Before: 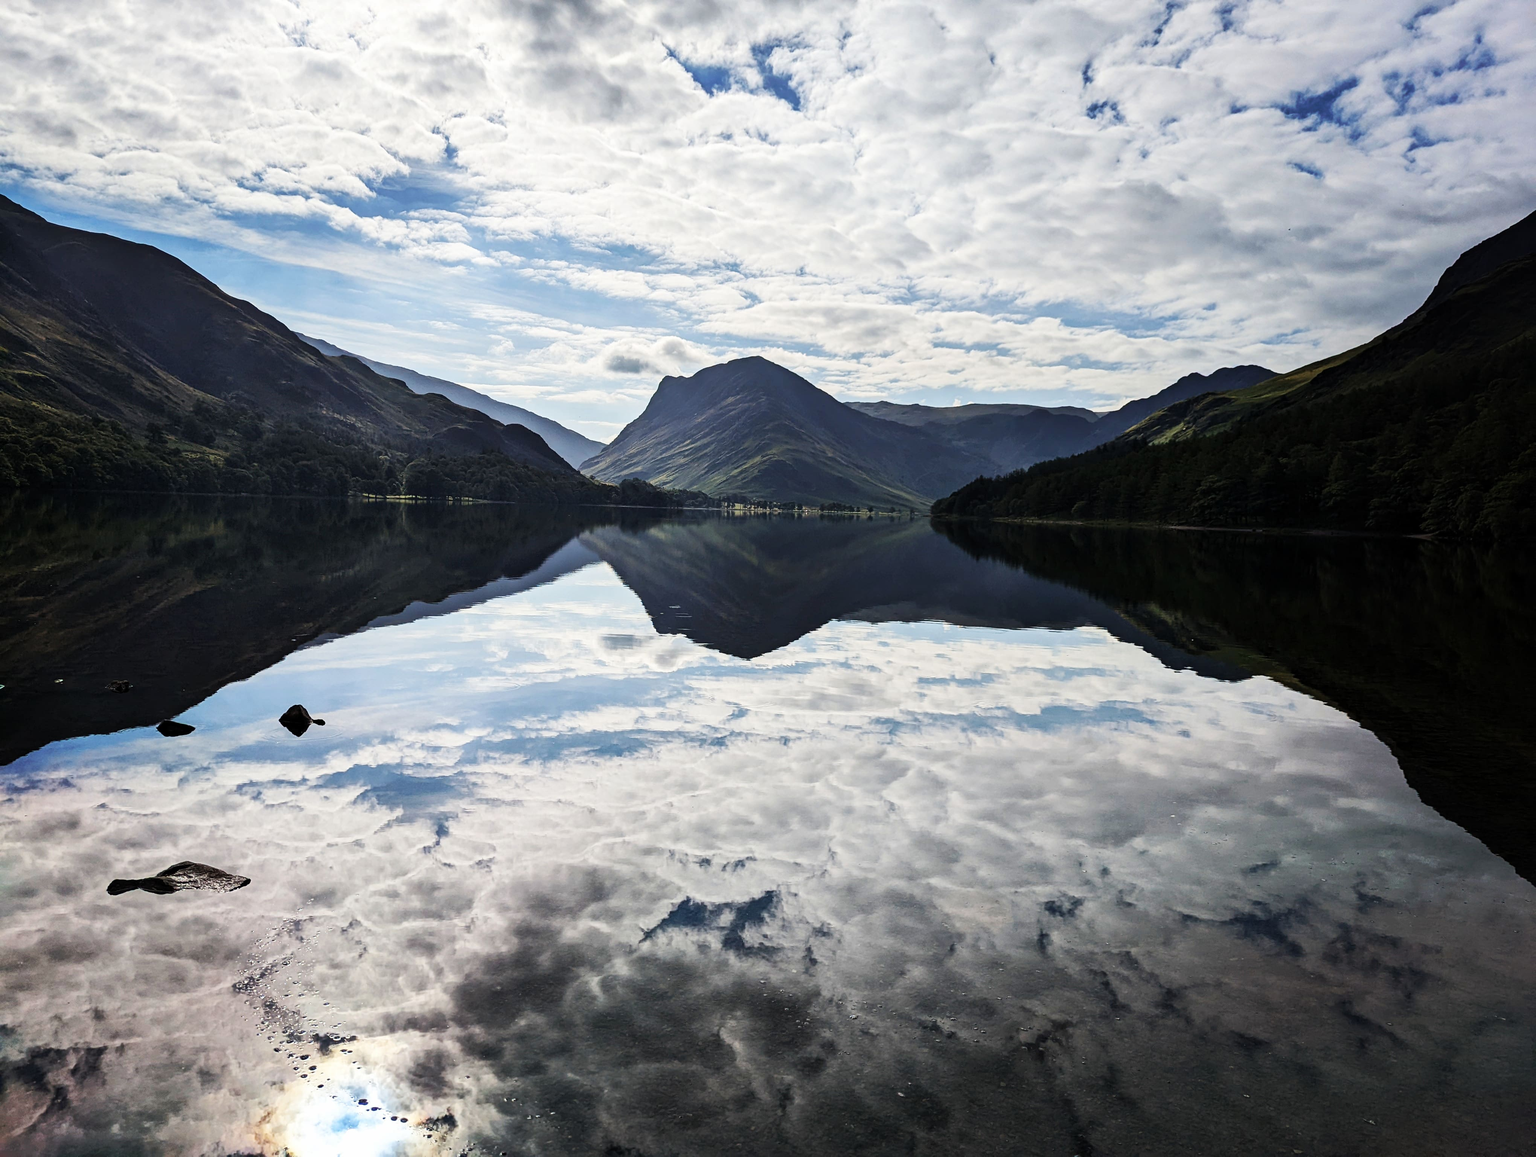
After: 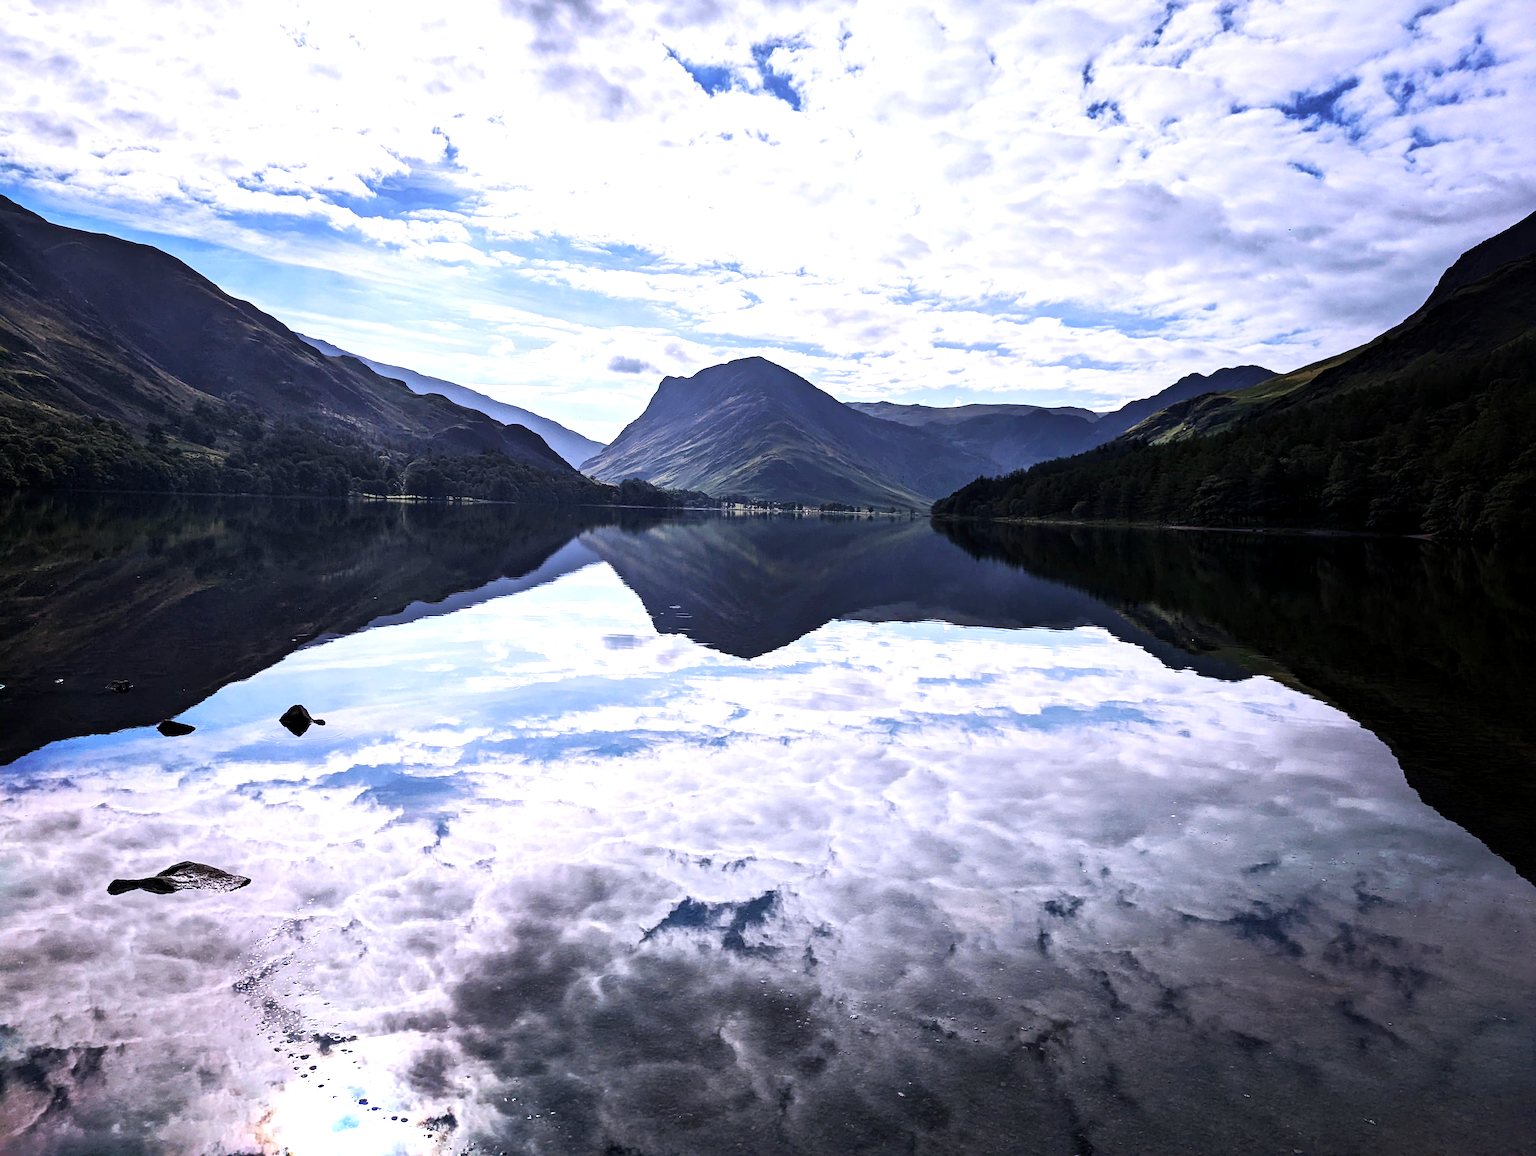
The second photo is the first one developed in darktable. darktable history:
exposure: black level correction 0.001, exposure 0.498 EV, compensate highlight preservation false
color calibration: illuminant custom, x 0.367, y 0.392, temperature 4439.17 K
